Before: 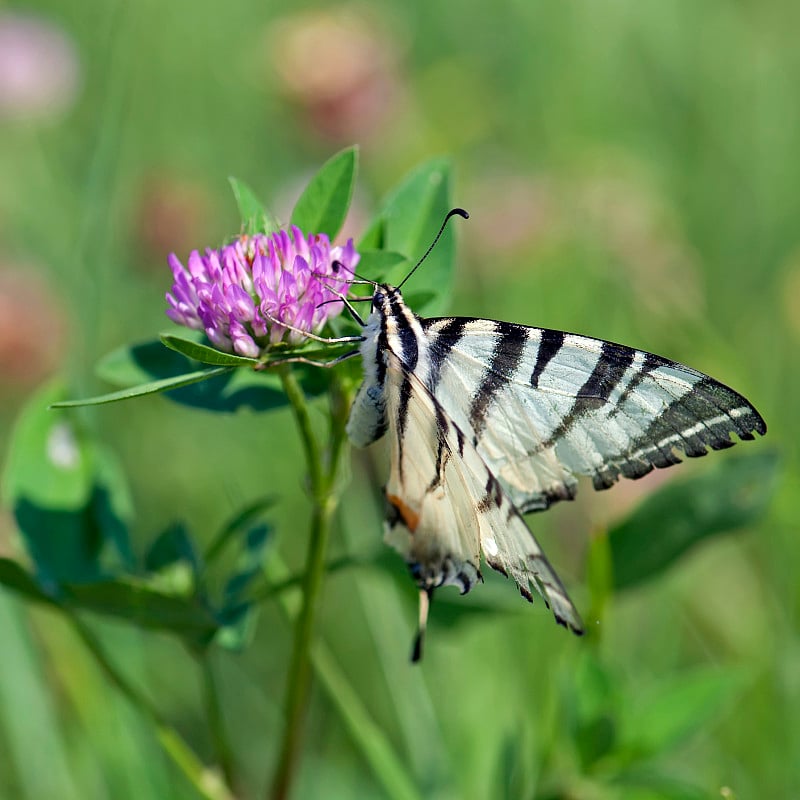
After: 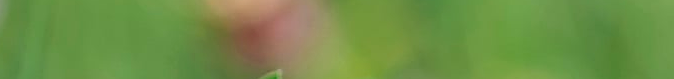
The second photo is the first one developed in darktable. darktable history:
crop and rotate: left 9.644%, top 9.491%, right 6.021%, bottom 80.509%
sharpen: on, module defaults
contrast brightness saturation: contrast 0.04, saturation 0.07
